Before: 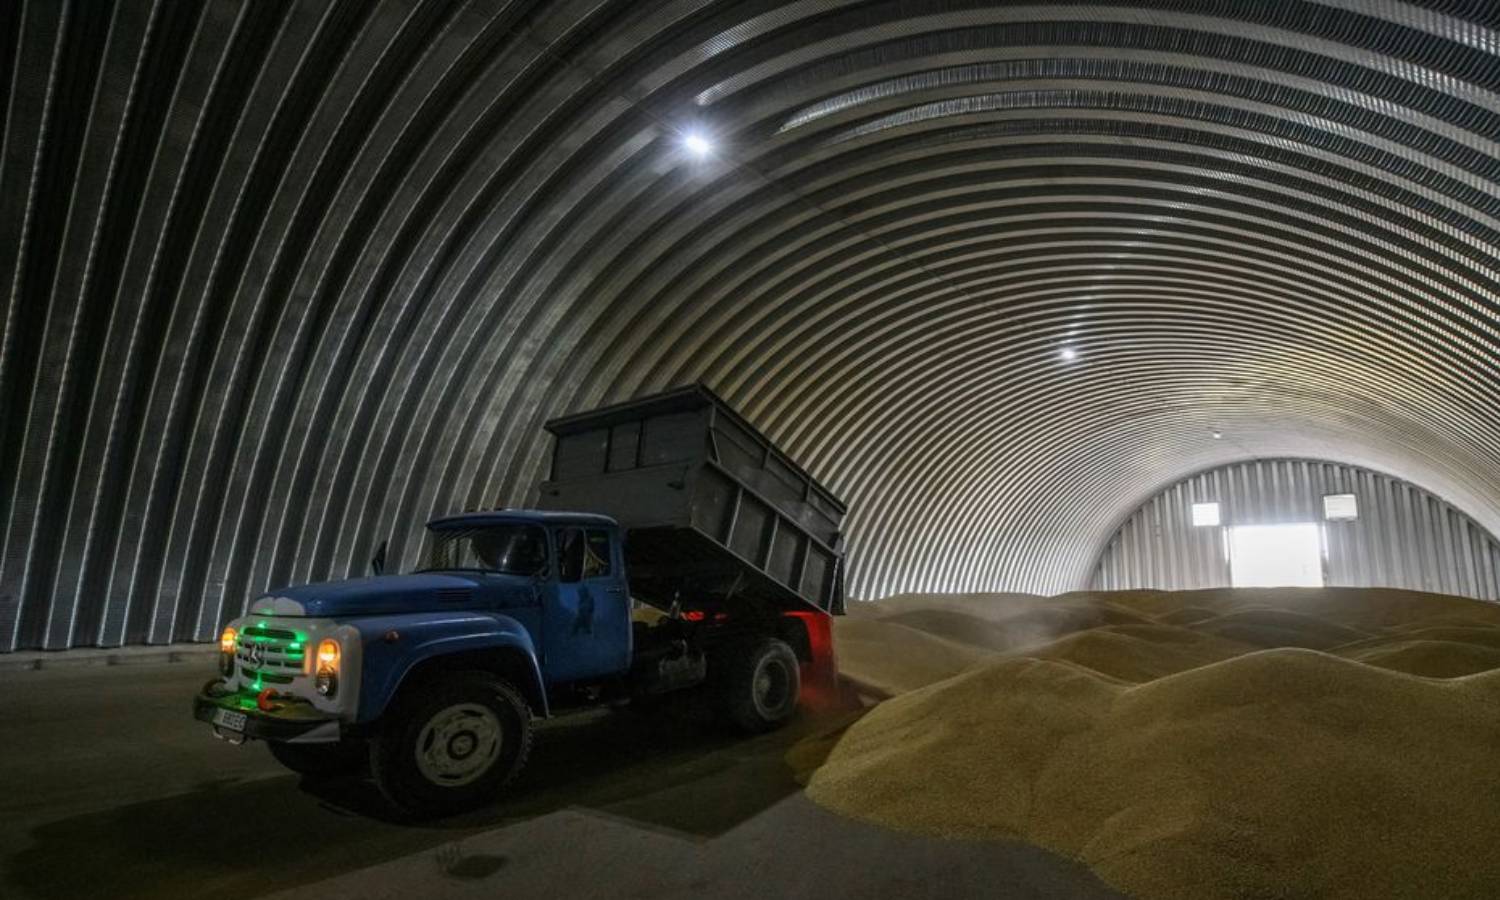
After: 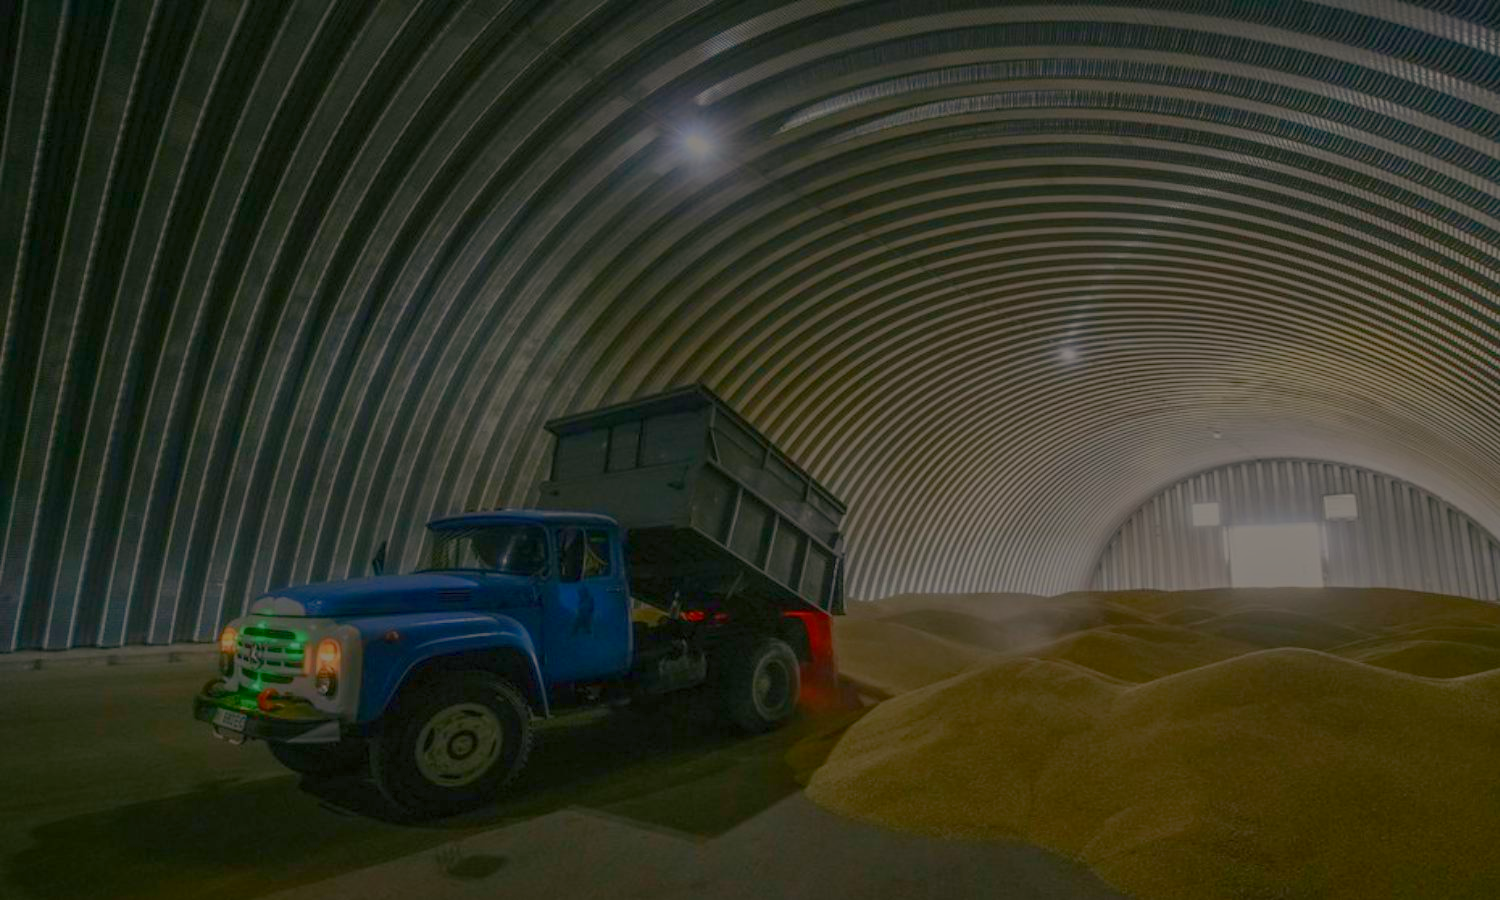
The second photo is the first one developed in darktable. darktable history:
exposure: black level correction 0, exposure 1.448 EV, compensate highlight preservation false
color balance rgb: shadows lift › luminance -7.429%, shadows lift › chroma 2.119%, shadows lift › hue 166.75°, highlights gain › chroma 2.973%, highlights gain › hue 71.73°, linear chroma grading › shadows -10.548%, linear chroma grading › global chroma 19.783%, perceptual saturation grading › global saturation 20%, perceptual saturation grading › highlights -24.809%, perceptual saturation grading › shadows 25.306%, perceptual brilliance grading › global brilliance -48.062%, contrast -29.631%
velvia: strength 14.72%
